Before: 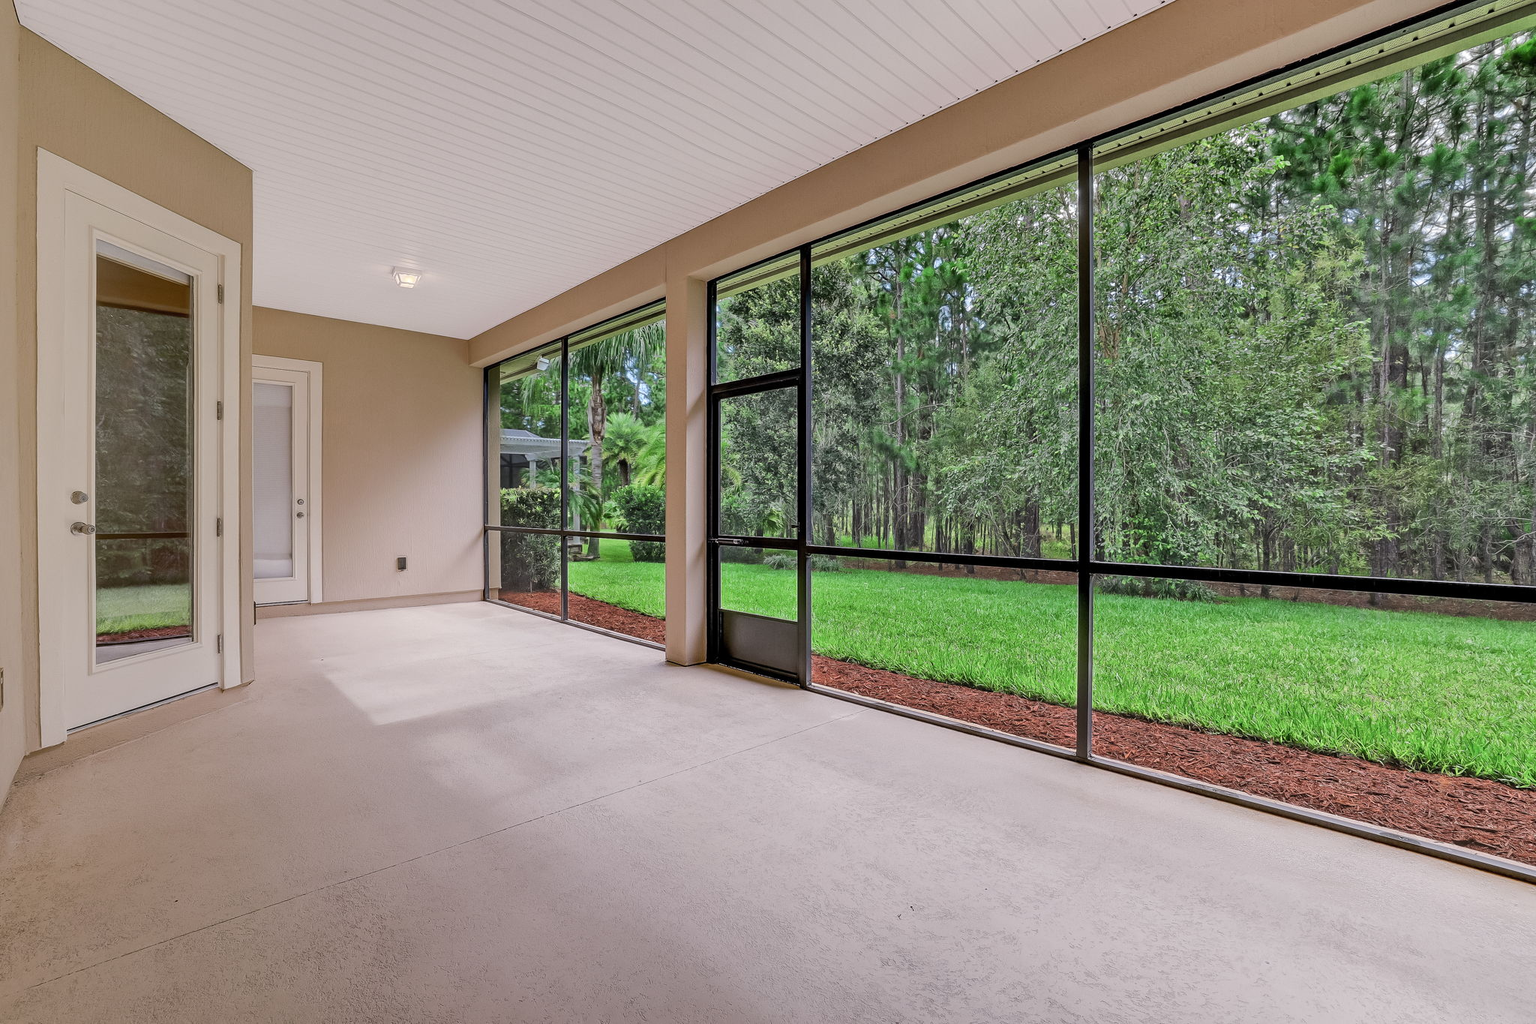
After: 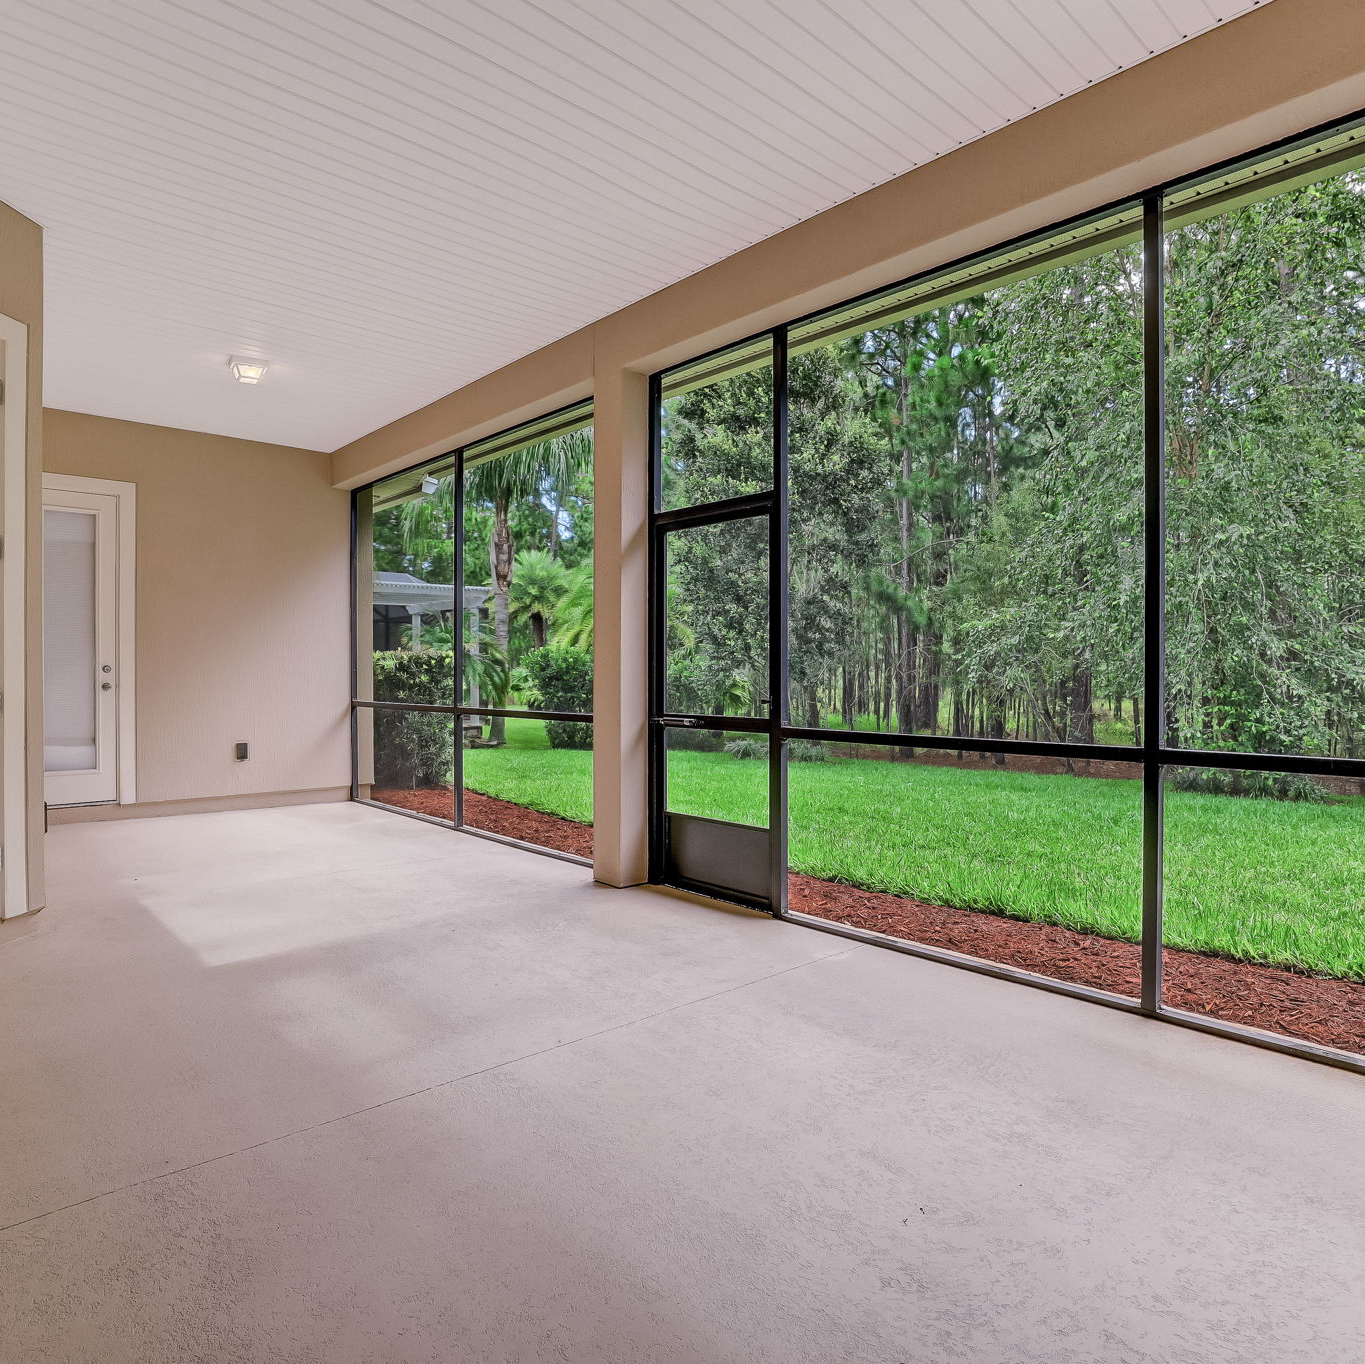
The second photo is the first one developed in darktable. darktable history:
crop and rotate: left 14.386%, right 18.931%
